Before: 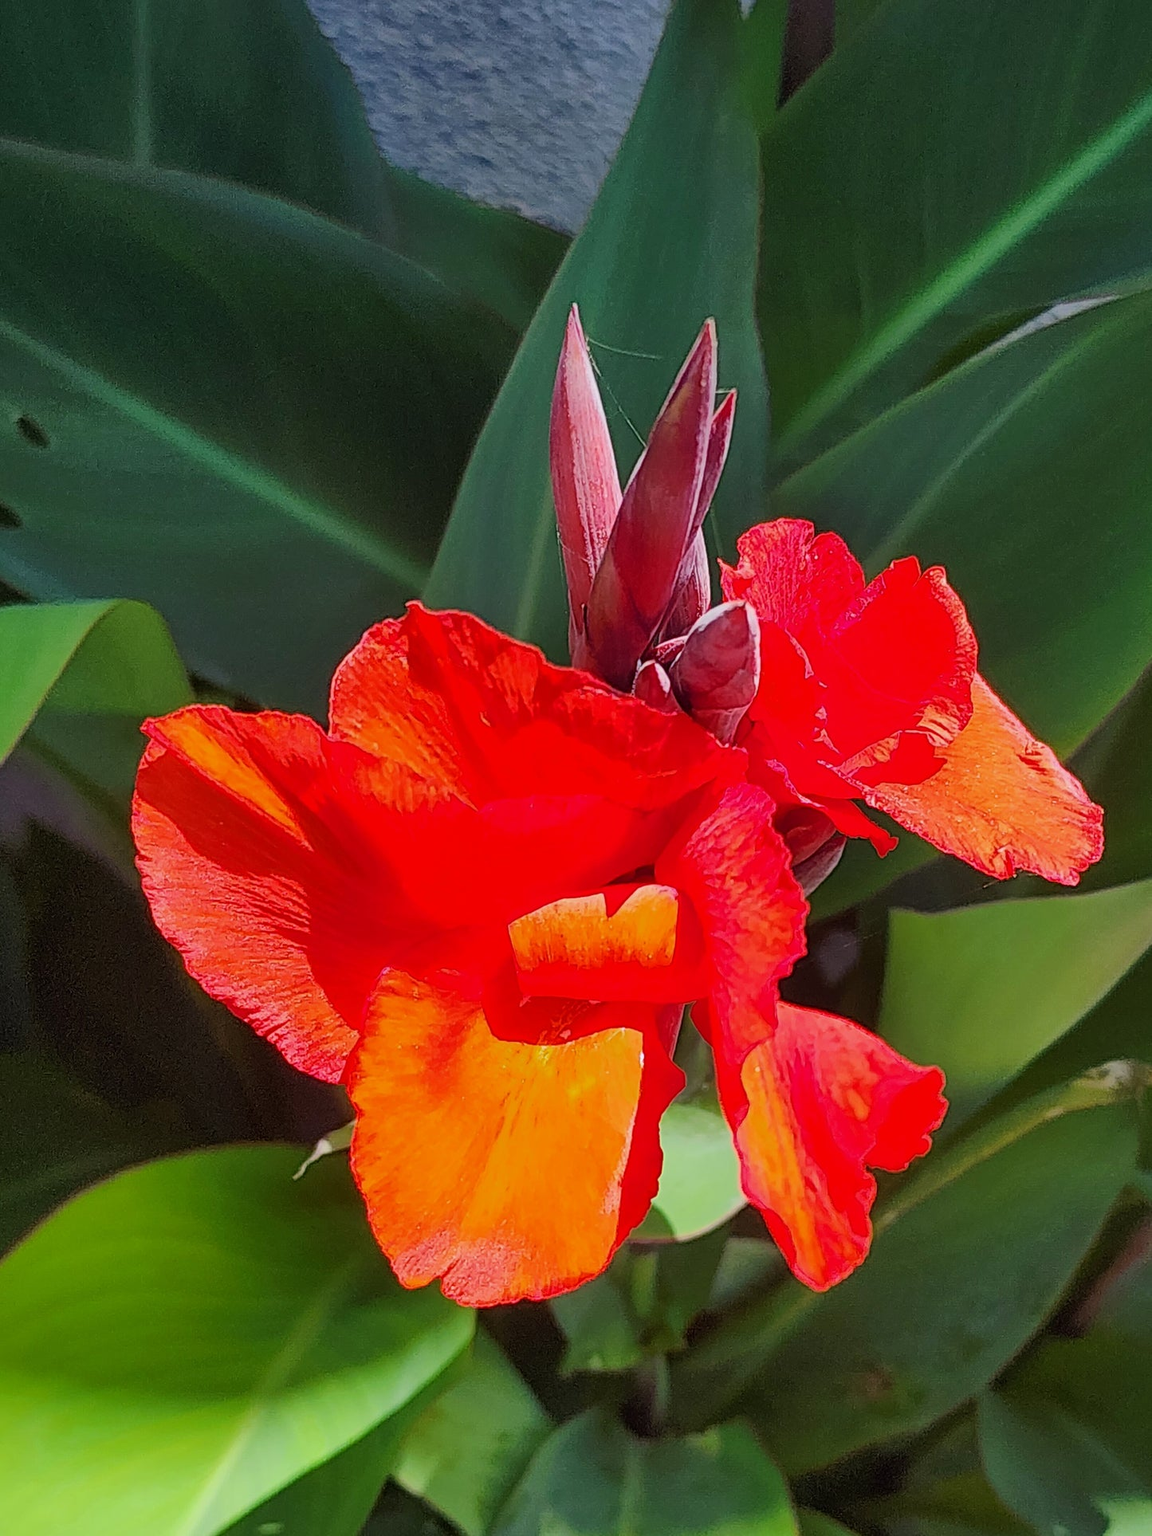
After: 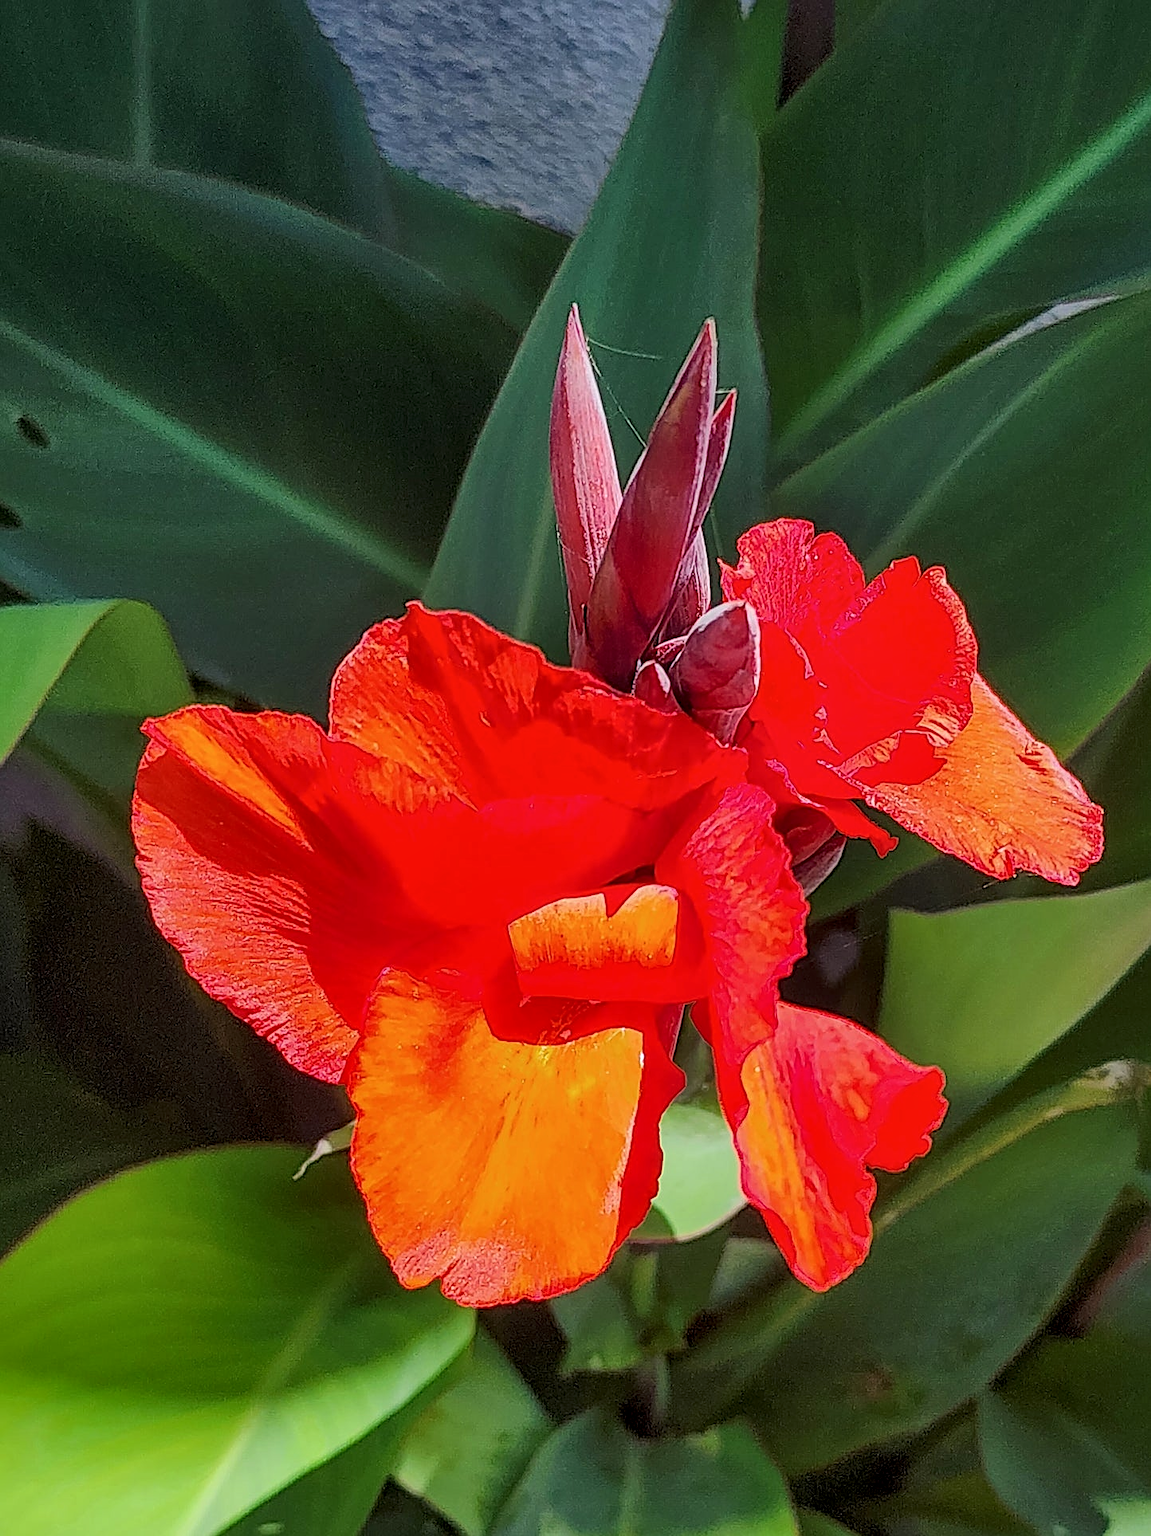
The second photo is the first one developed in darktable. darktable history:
exposure: exposure -0.042 EV, compensate highlight preservation false
local contrast: on, module defaults
sharpen: radius 1.966
